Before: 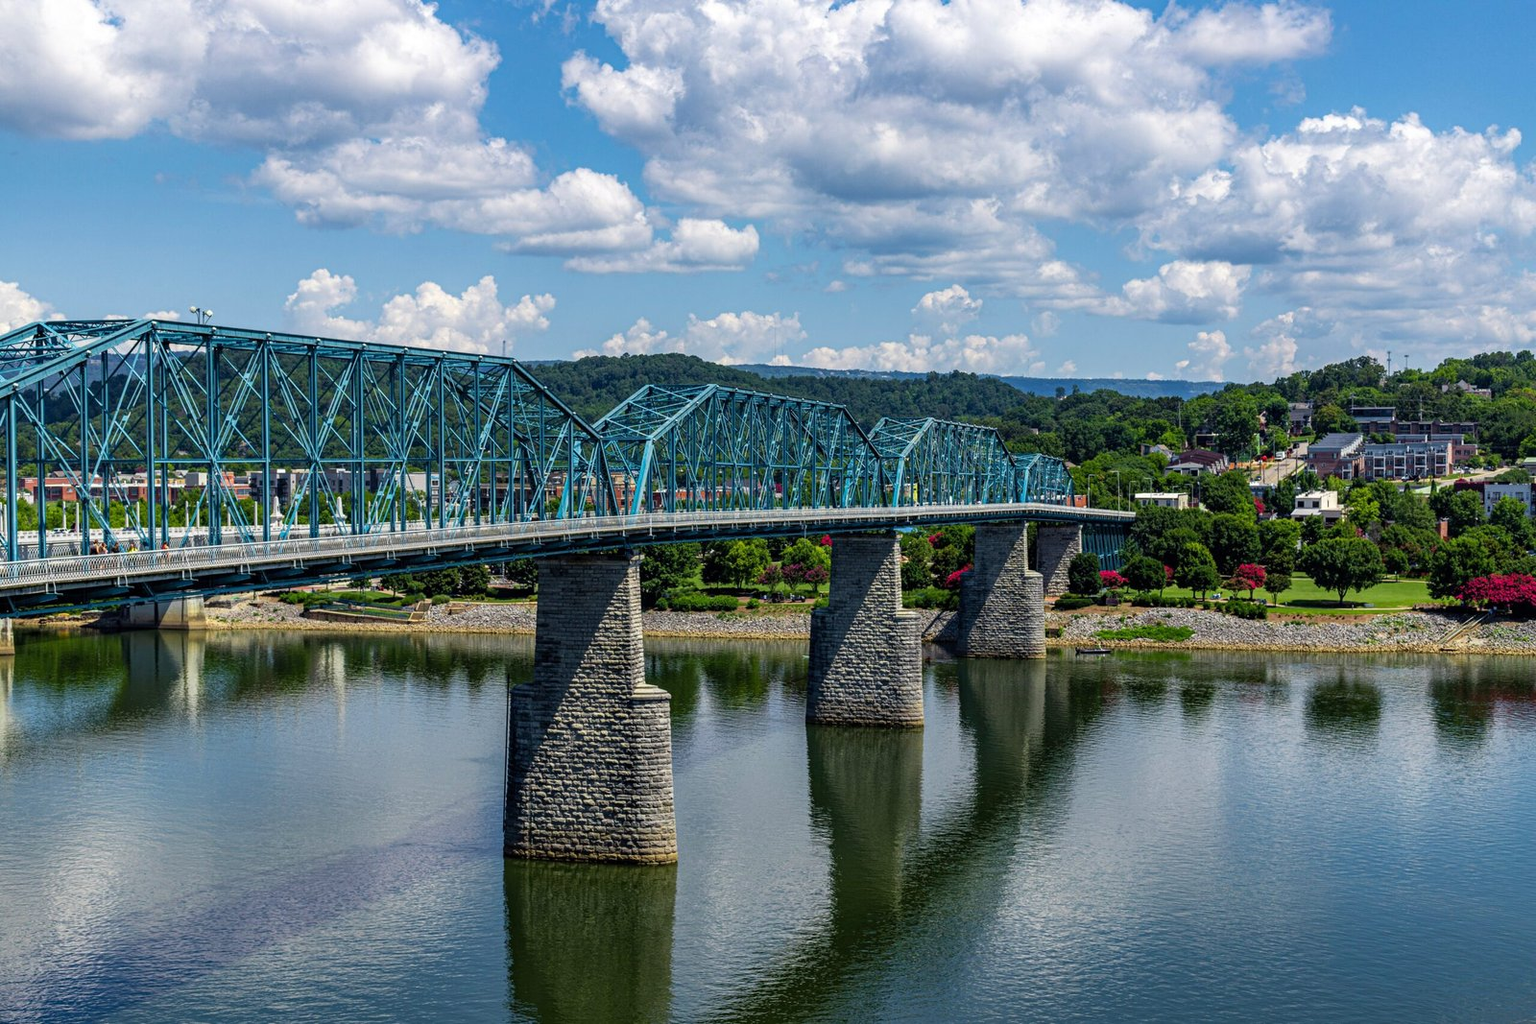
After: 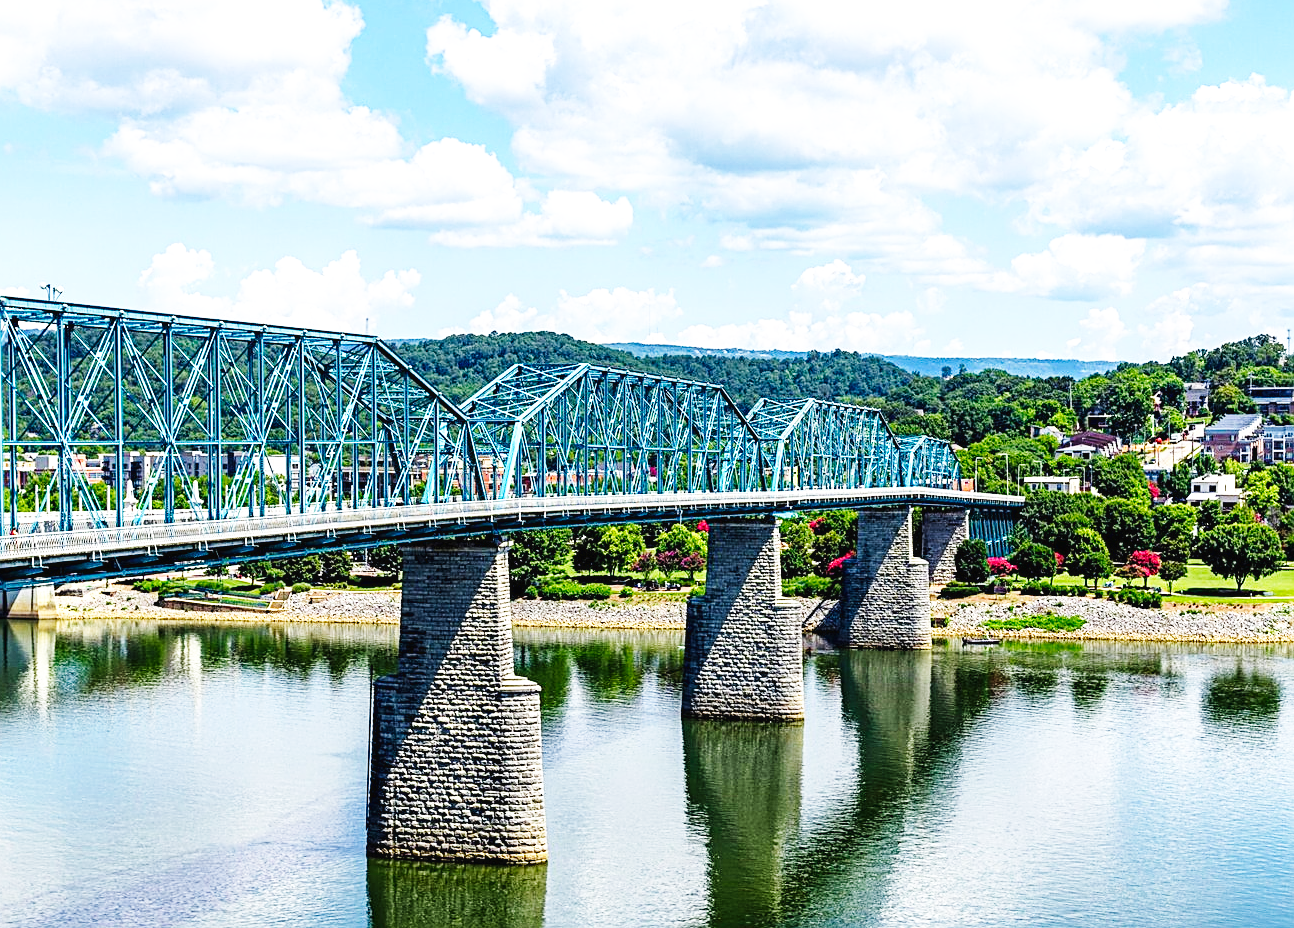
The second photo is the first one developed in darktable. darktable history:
exposure: black level correction 0, exposure 0.5 EV, compensate highlight preservation false
base curve: curves: ch0 [(0, 0.003) (0.001, 0.002) (0.006, 0.004) (0.02, 0.022) (0.048, 0.086) (0.094, 0.234) (0.162, 0.431) (0.258, 0.629) (0.385, 0.8) (0.548, 0.918) (0.751, 0.988) (1, 1)], preserve colors none
tone equalizer: on, module defaults
crop: left 9.929%, top 3.475%, right 9.188%, bottom 9.529%
sharpen: on, module defaults
